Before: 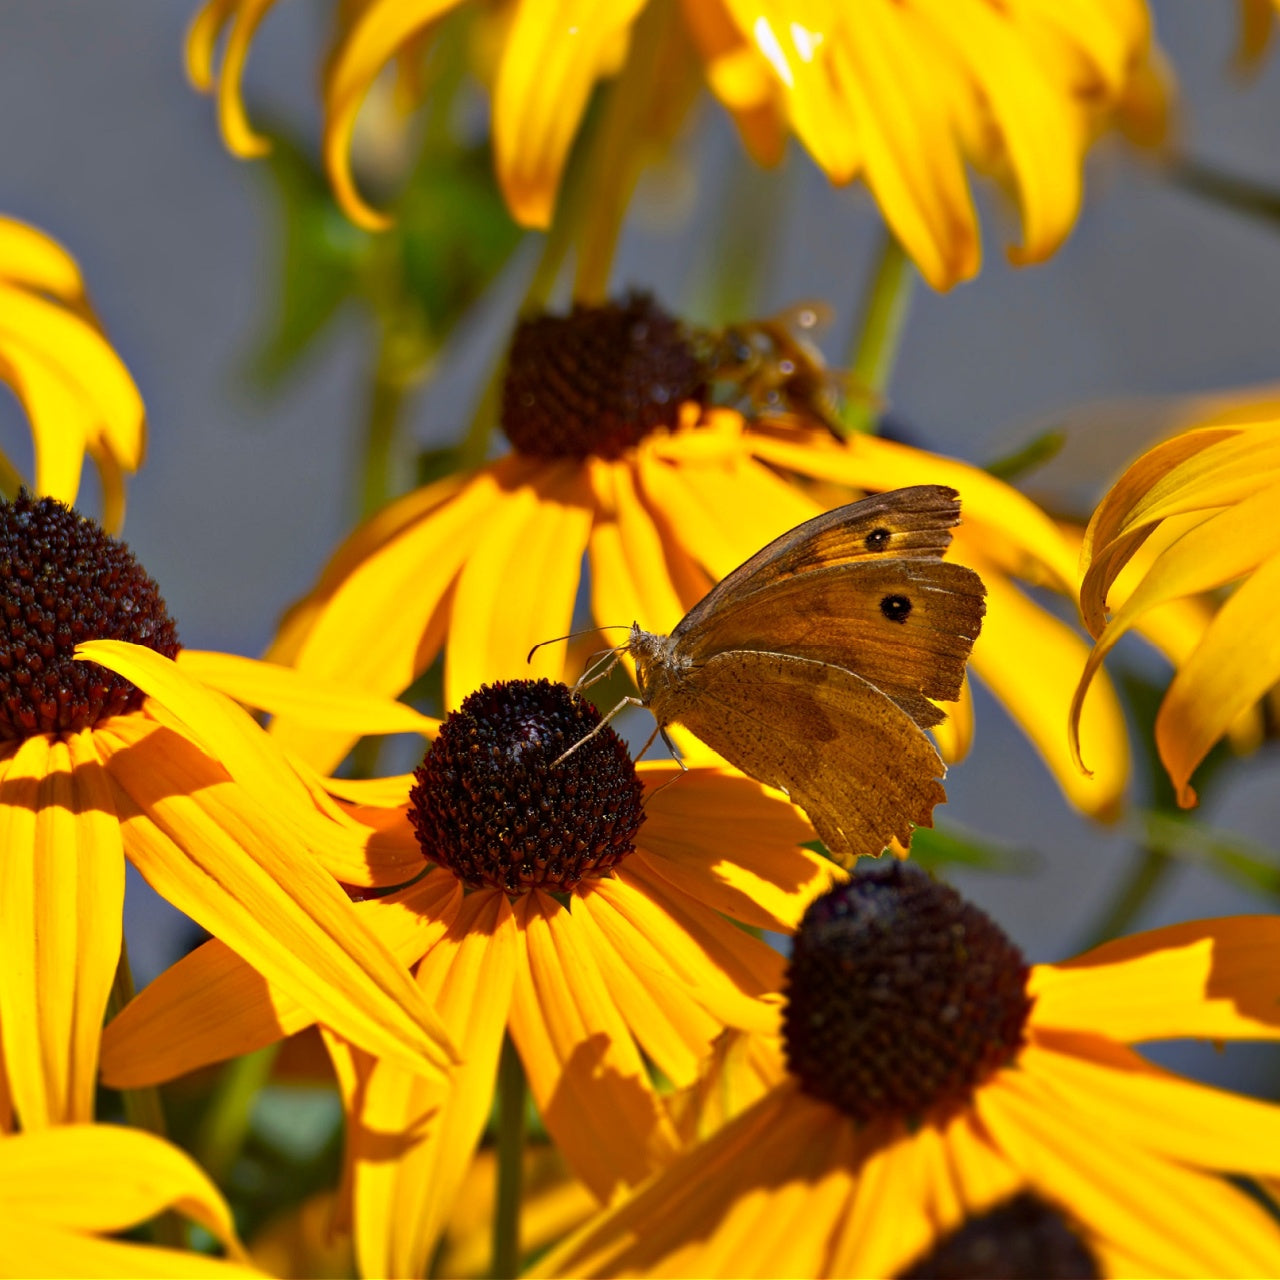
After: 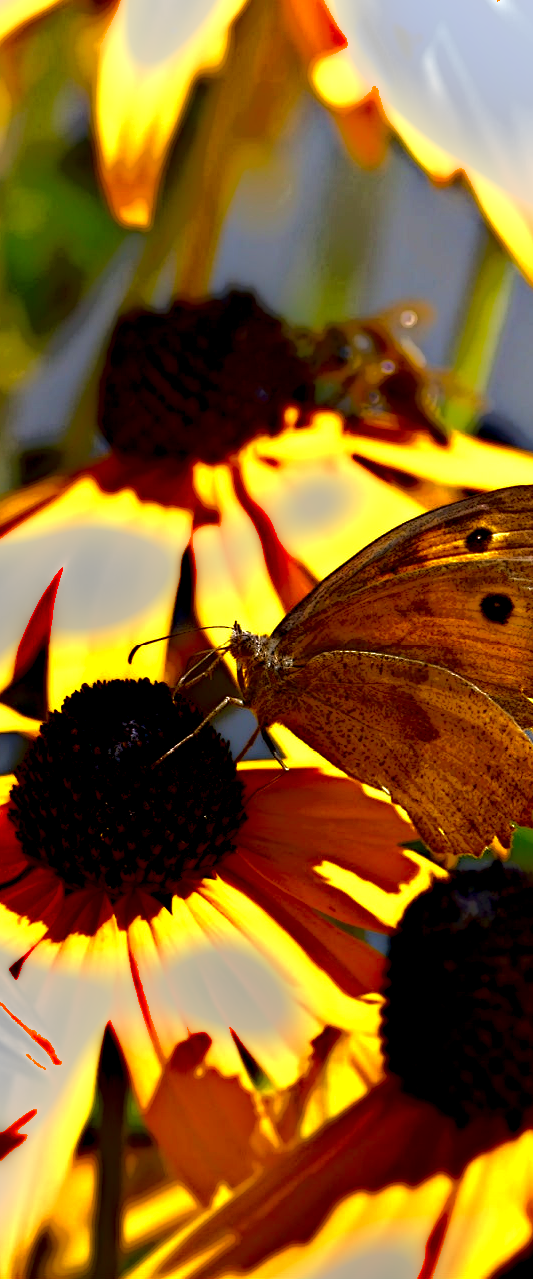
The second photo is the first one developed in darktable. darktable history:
exposure: black level correction 0, exposure 1.173 EV, compensate exposure bias true, compensate highlight preservation false
shadows and highlights: radius 44.78, white point adjustment 6.64, compress 79.65%, highlights color adjustment 78.42%, soften with gaussian
crop: left 31.229%, right 27.105%
local contrast: highlights 0%, shadows 198%, detail 164%, midtone range 0.001
